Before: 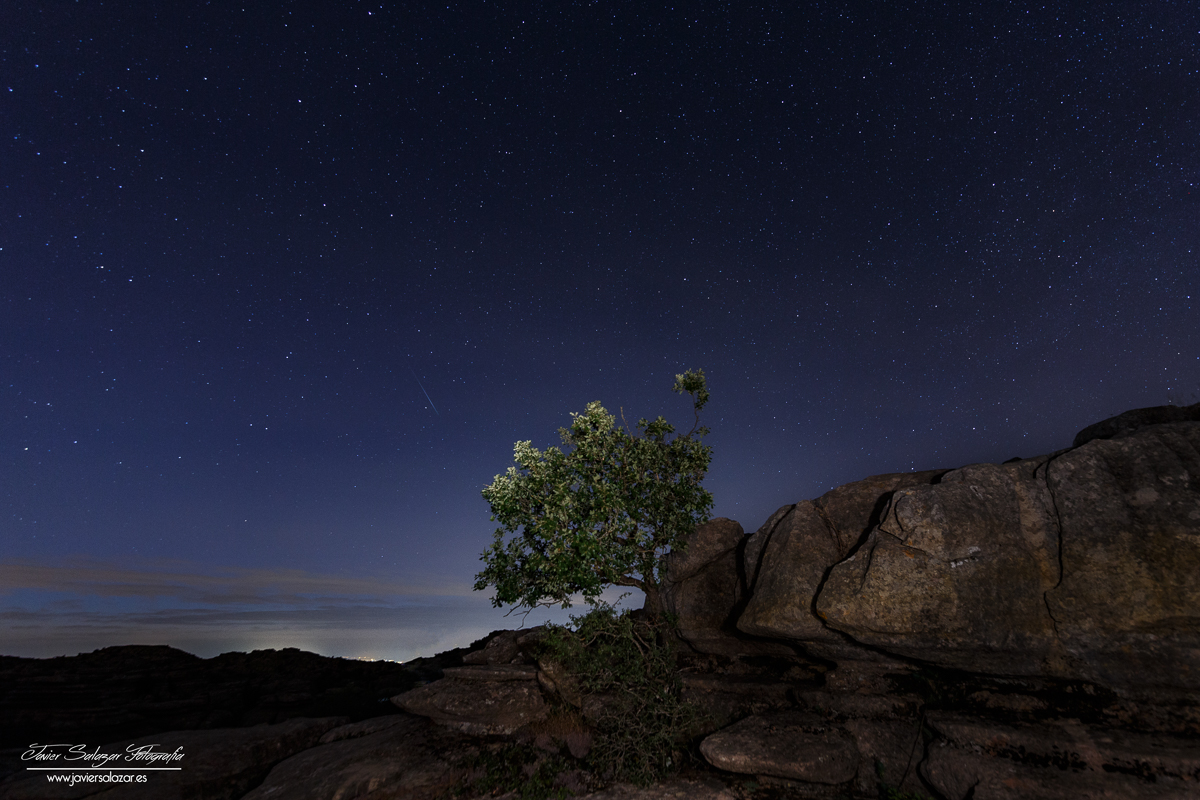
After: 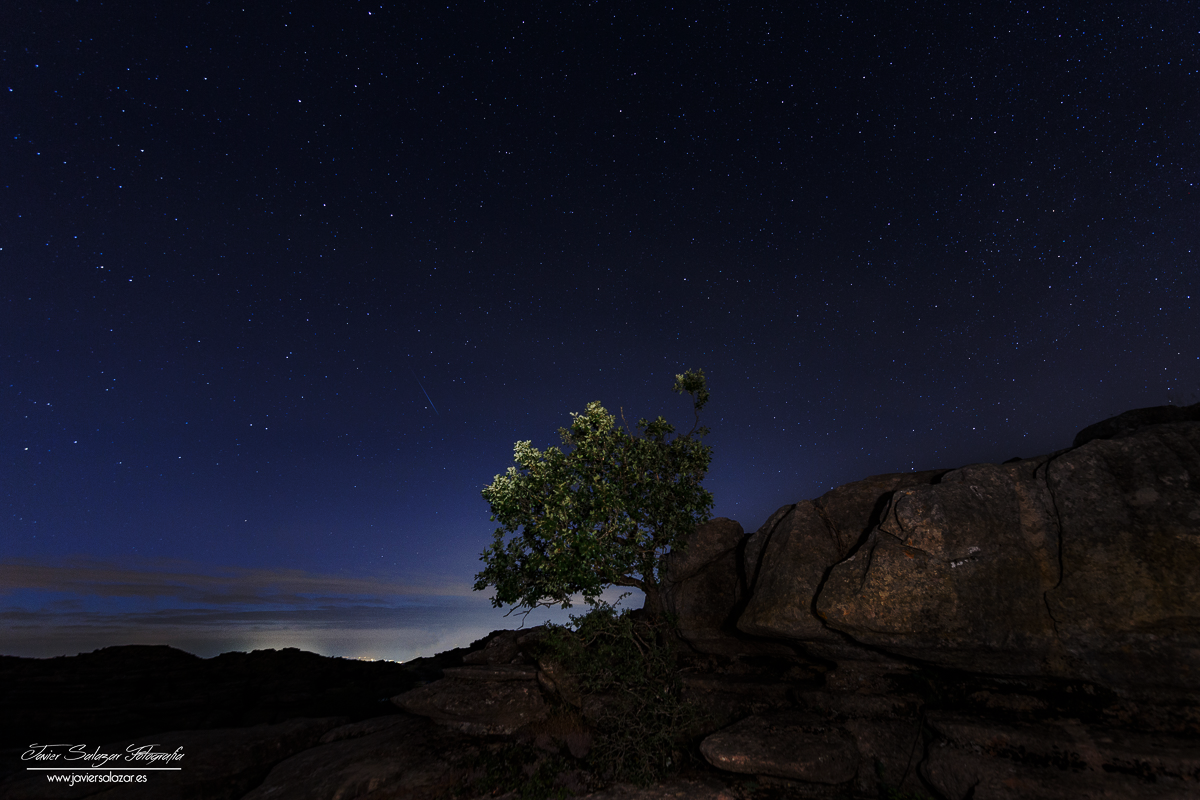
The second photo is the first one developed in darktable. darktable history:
white balance: emerald 1
base curve: curves: ch0 [(0, 0) (0.073, 0.04) (0.157, 0.139) (0.492, 0.492) (0.758, 0.758) (1, 1)], preserve colors none
